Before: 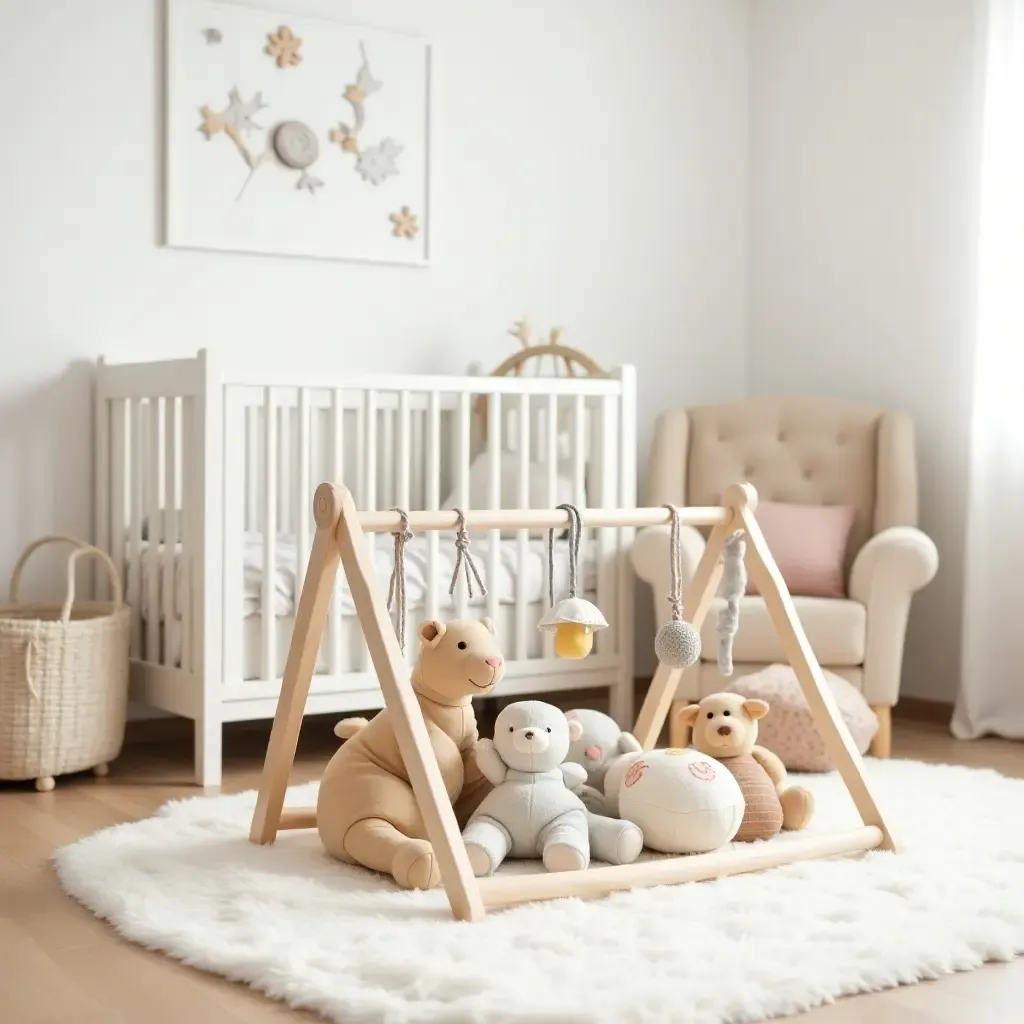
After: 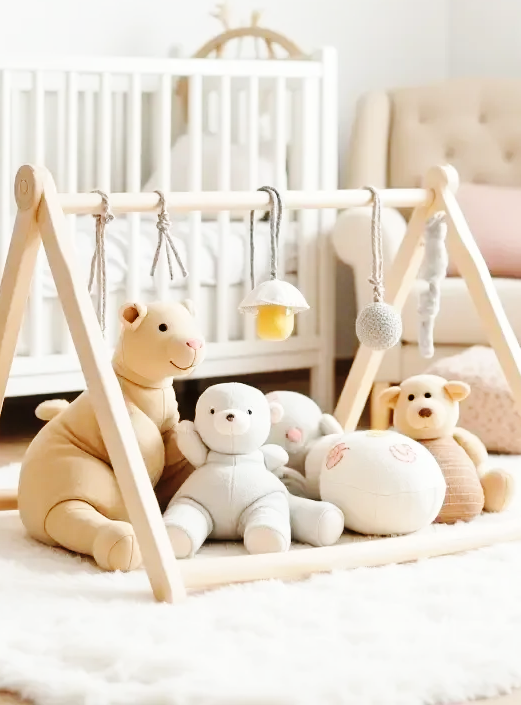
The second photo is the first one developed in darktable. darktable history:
crop and rotate: left 29.237%, top 31.152%, right 19.807%
base curve: curves: ch0 [(0, 0) (0.036, 0.025) (0.121, 0.166) (0.206, 0.329) (0.605, 0.79) (1, 1)], preserve colors none
